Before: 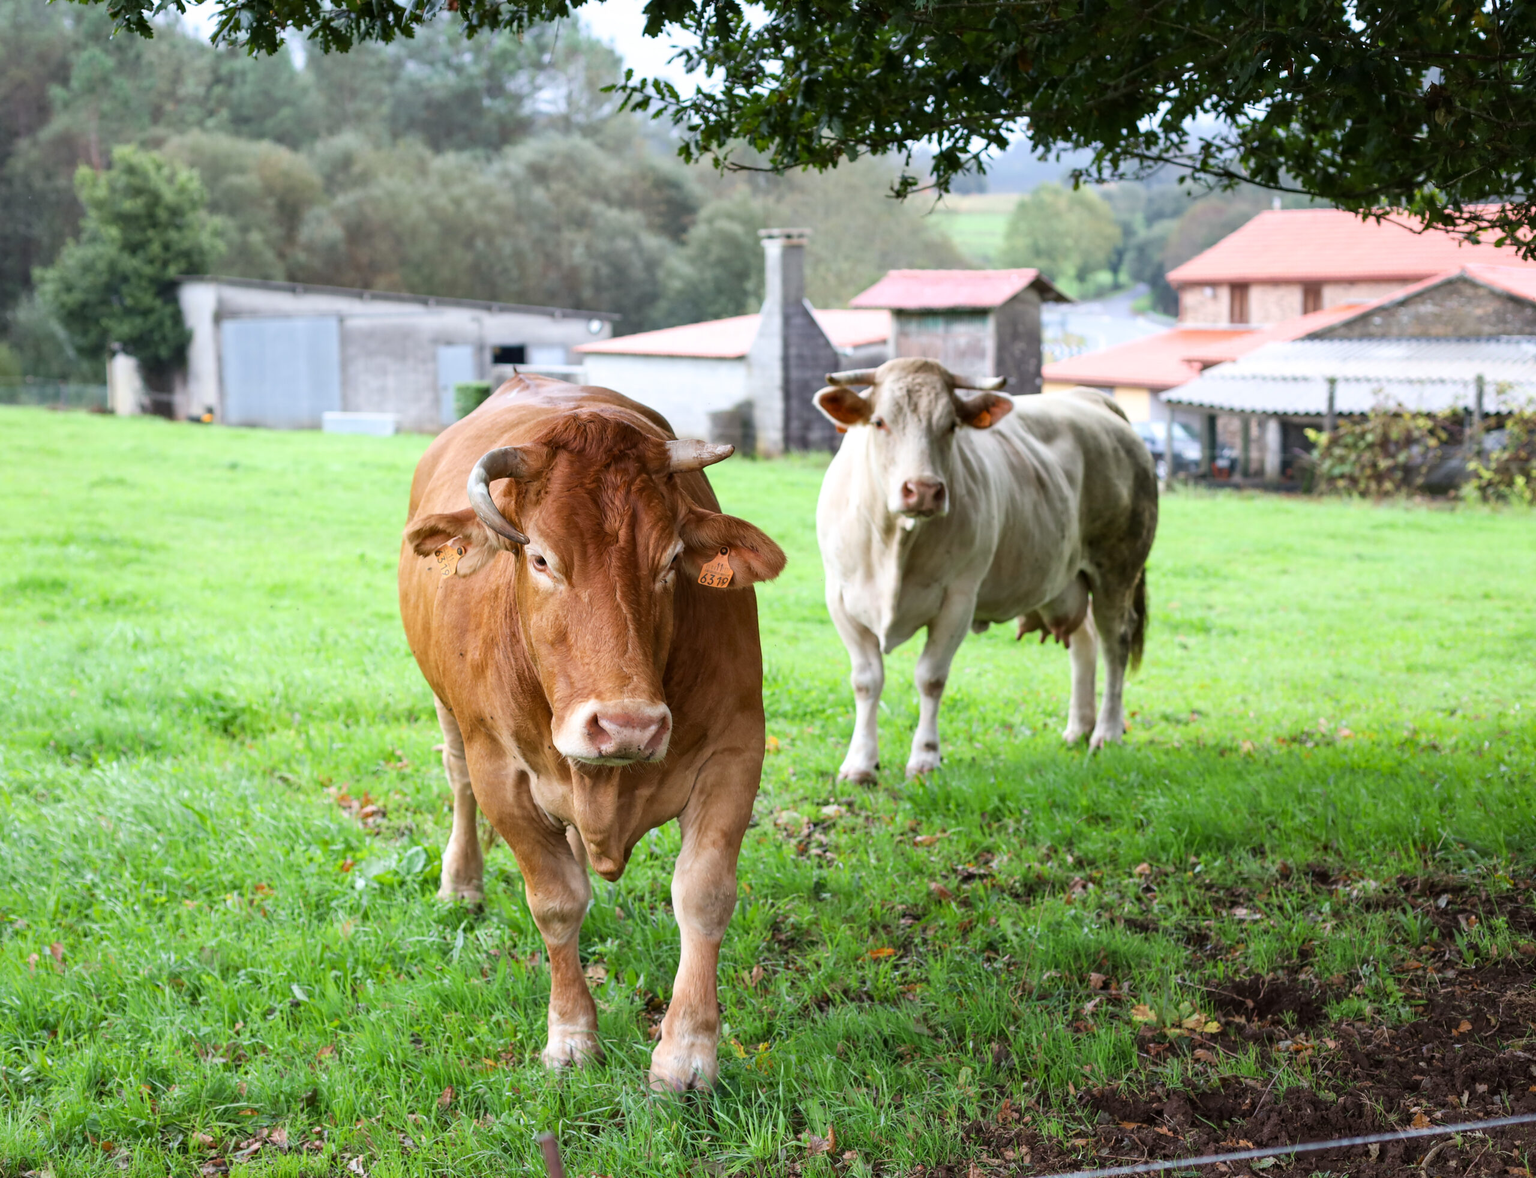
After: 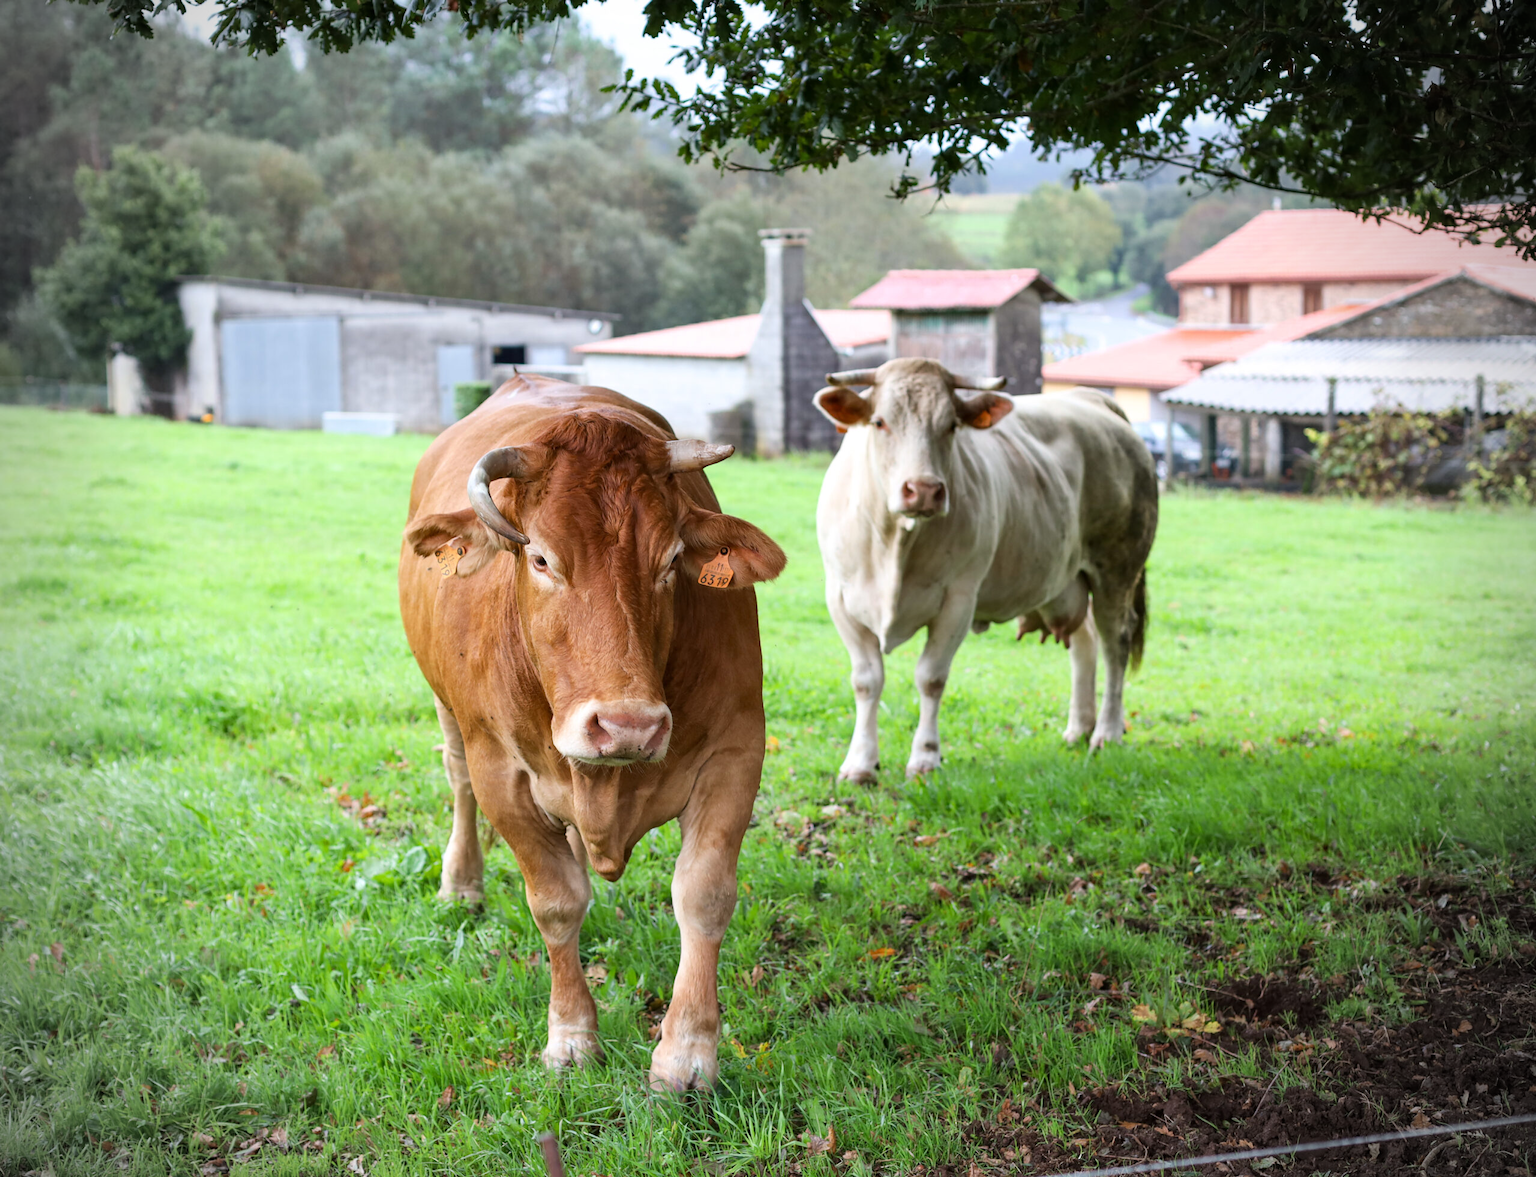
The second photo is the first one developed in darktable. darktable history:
vignetting: brightness -0.628, saturation -0.671
